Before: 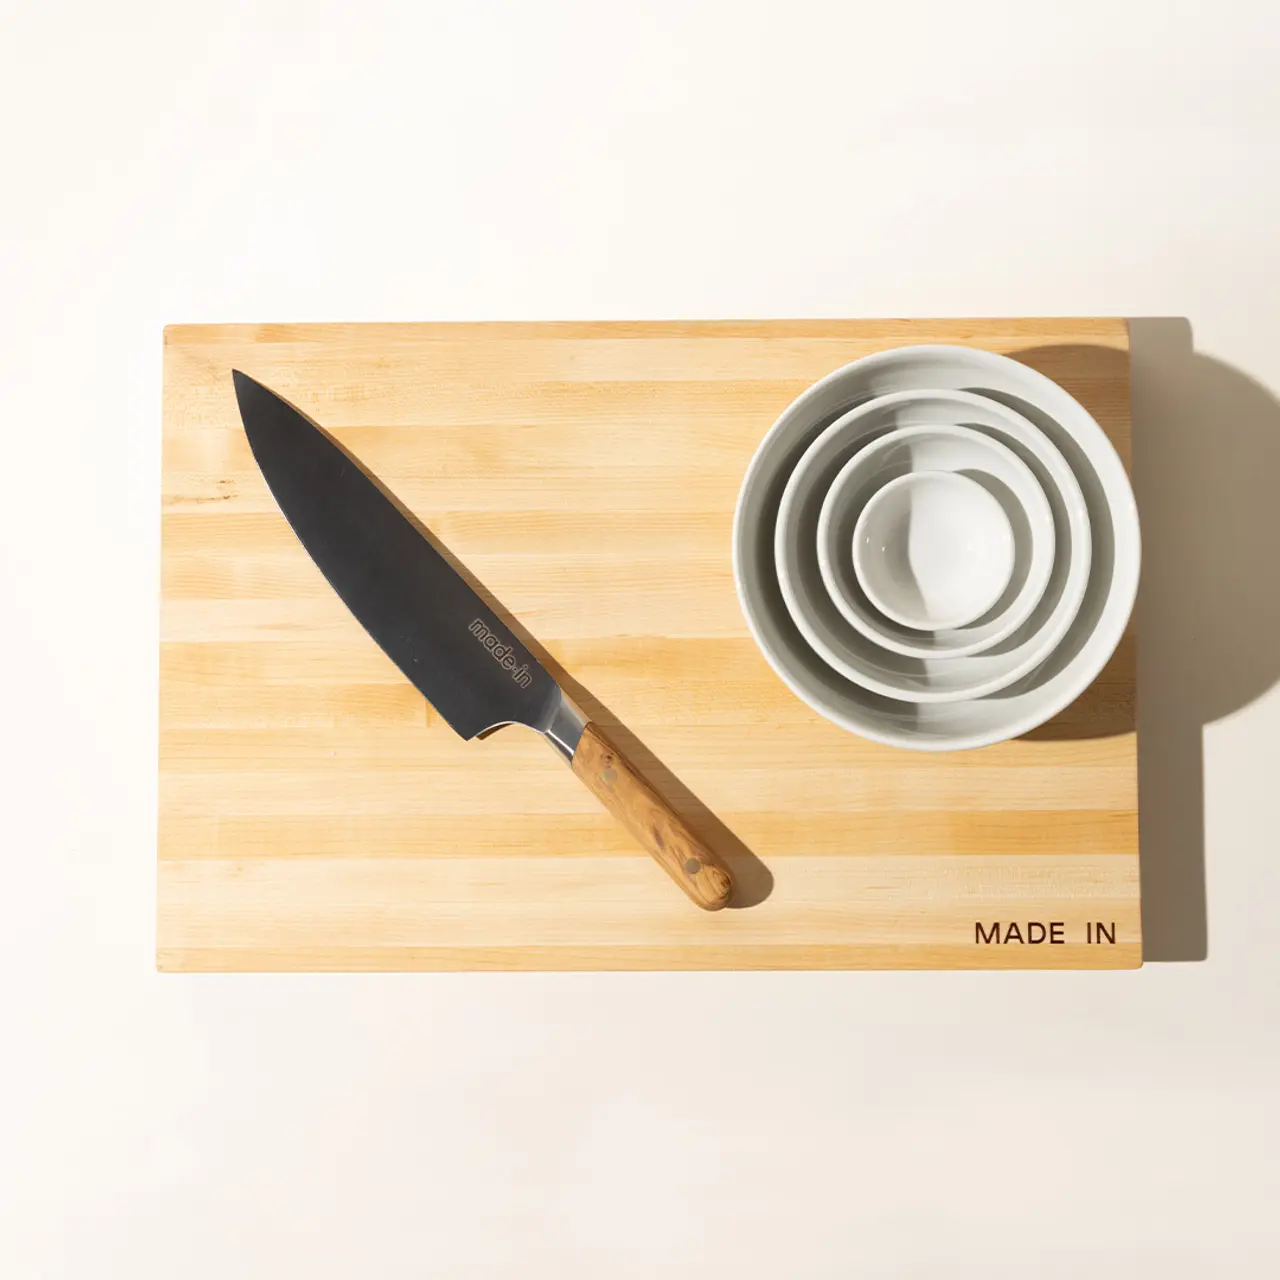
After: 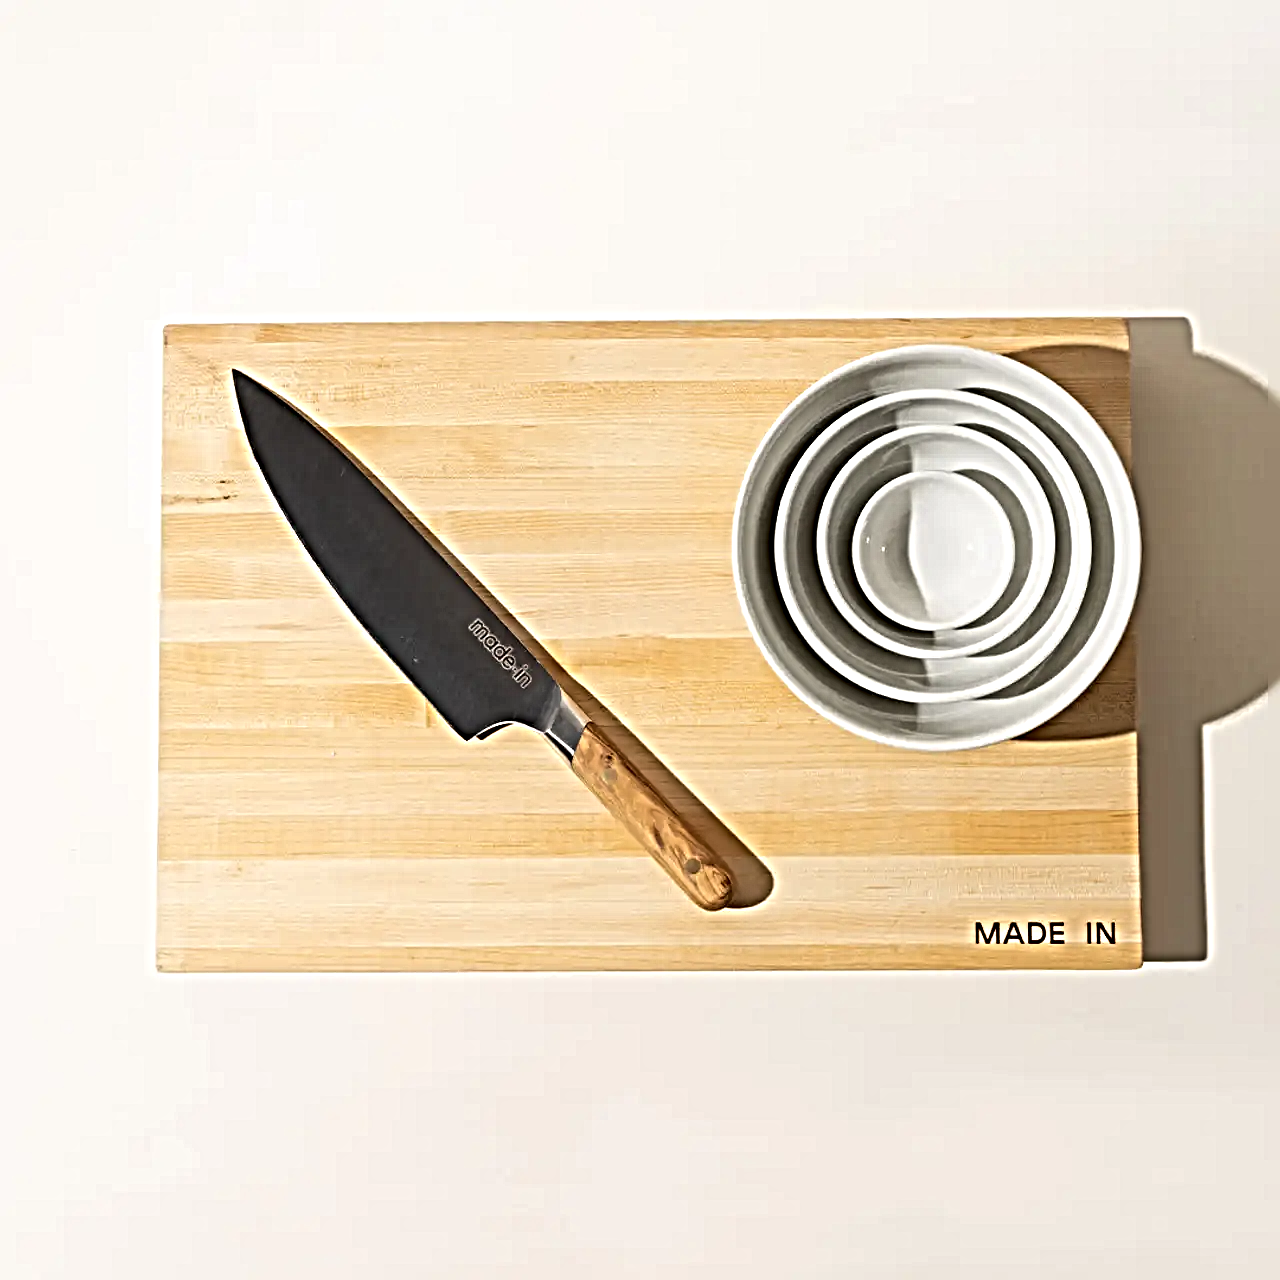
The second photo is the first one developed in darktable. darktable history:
sharpen: radius 6.252, amount 1.784, threshold 0.041
